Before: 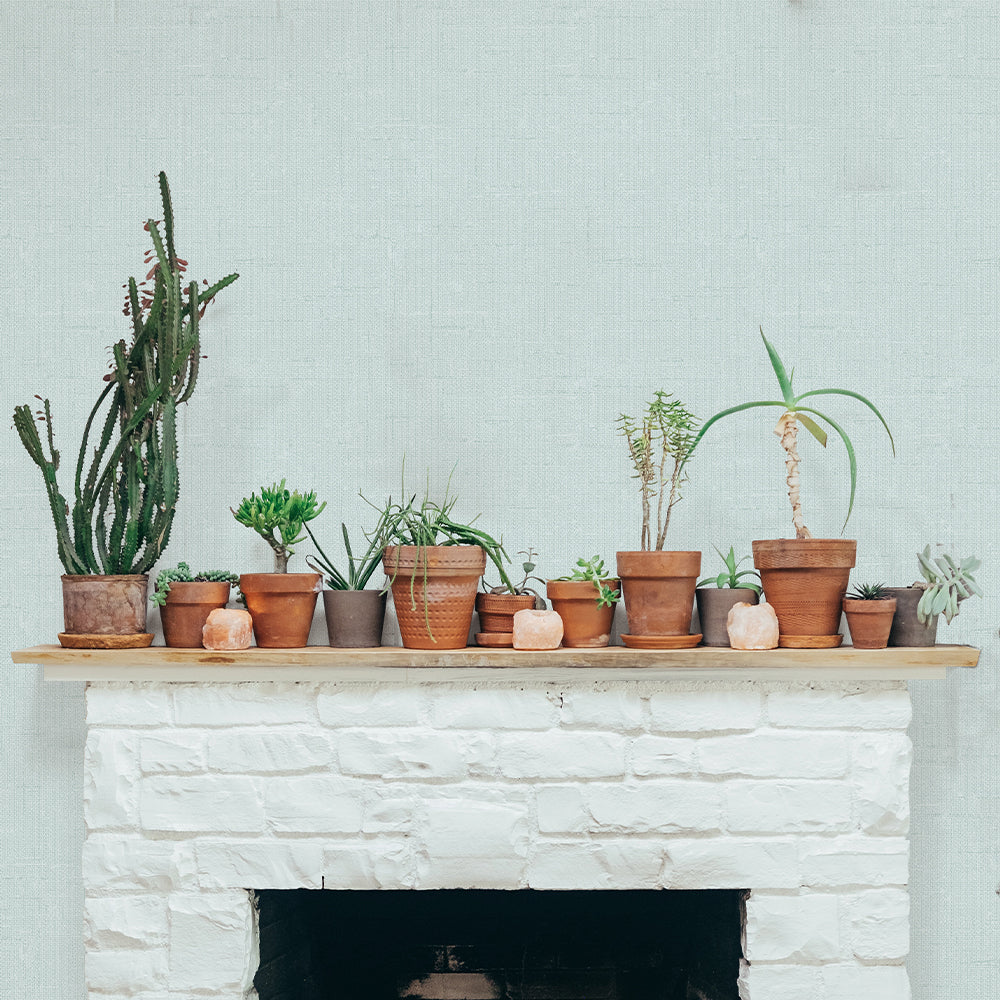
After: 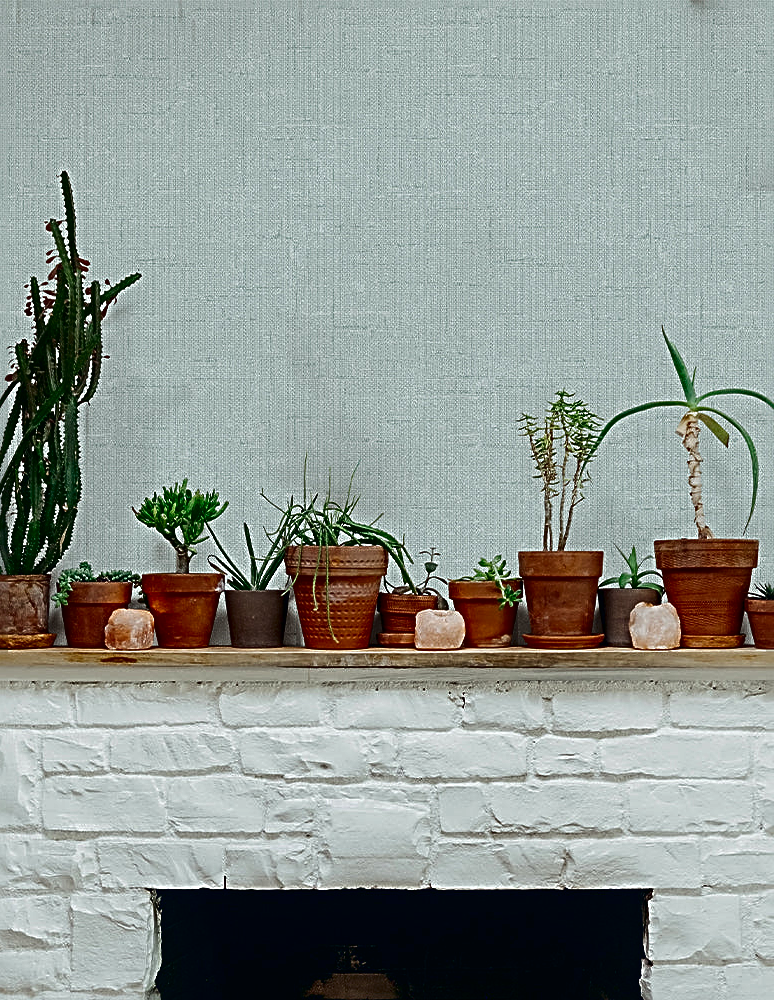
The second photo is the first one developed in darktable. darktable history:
sharpen: radius 3.025, amount 0.757
crop: left 9.88%, right 12.664%
contrast brightness saturation: contrast 0.09, brightness -0.59, saturation 0.17
